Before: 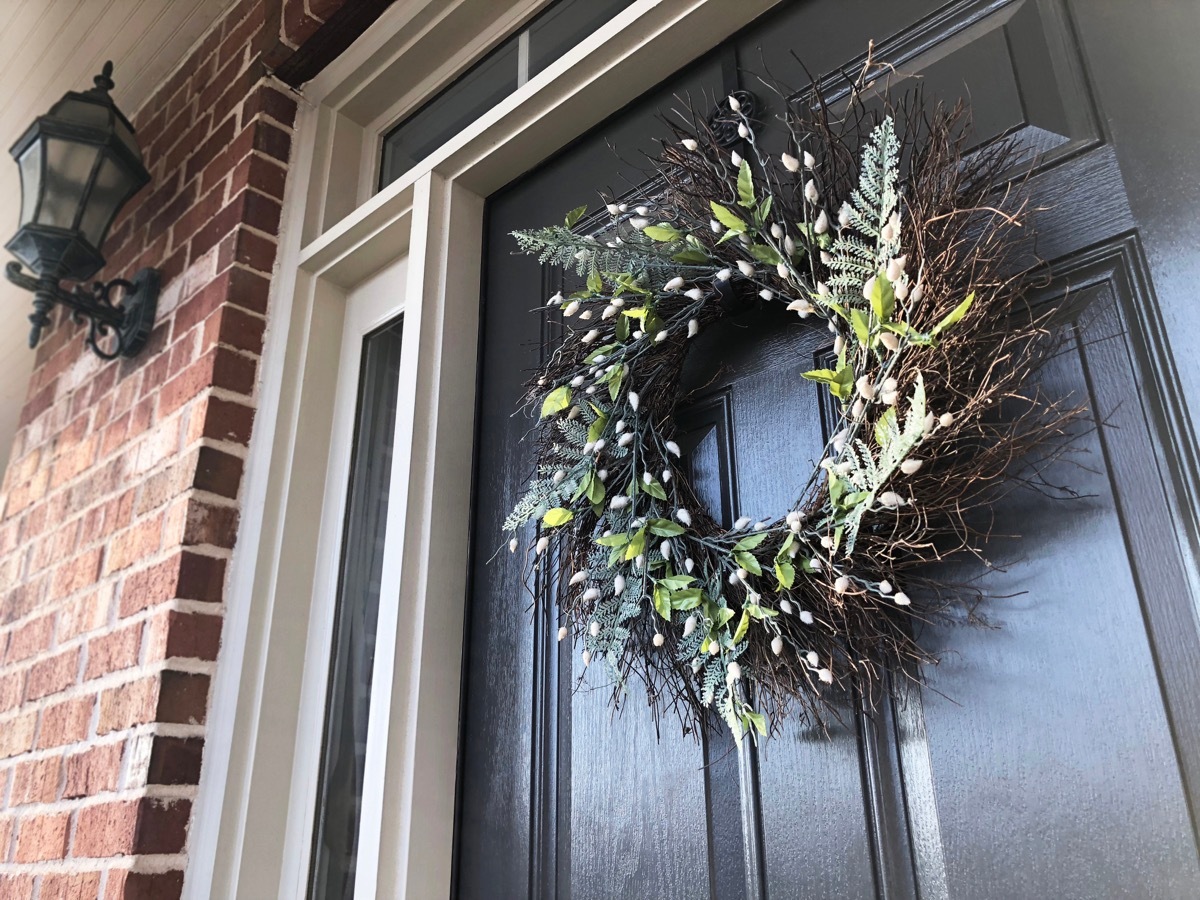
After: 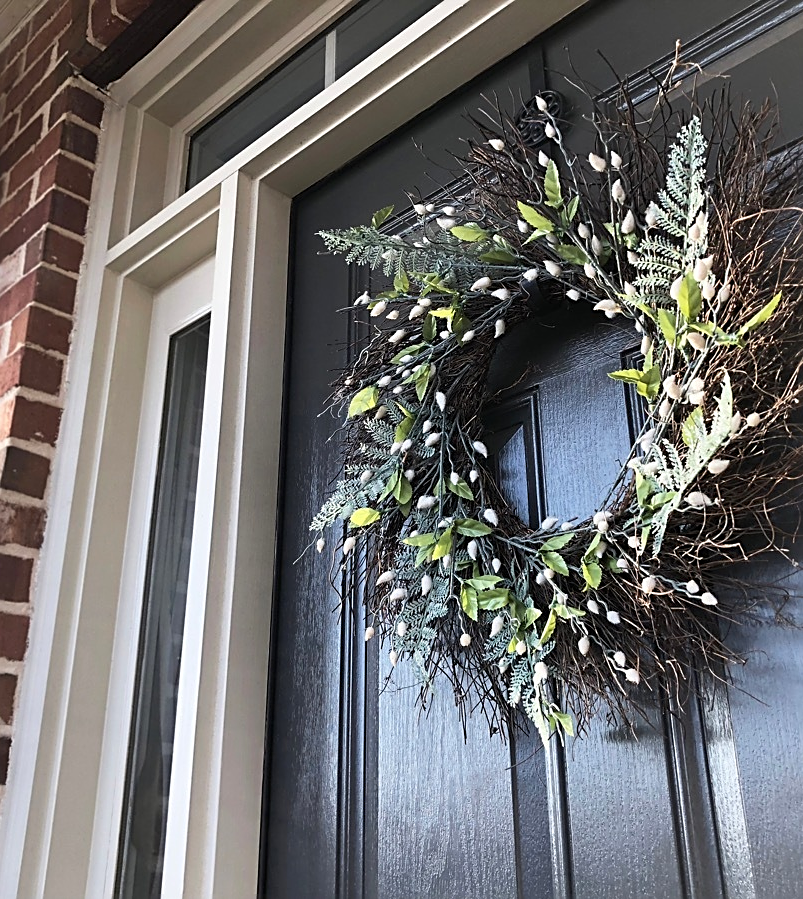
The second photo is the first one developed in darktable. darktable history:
crop and rotate: left 16.083%, right 16.927%
sharpen: on, module defaults
